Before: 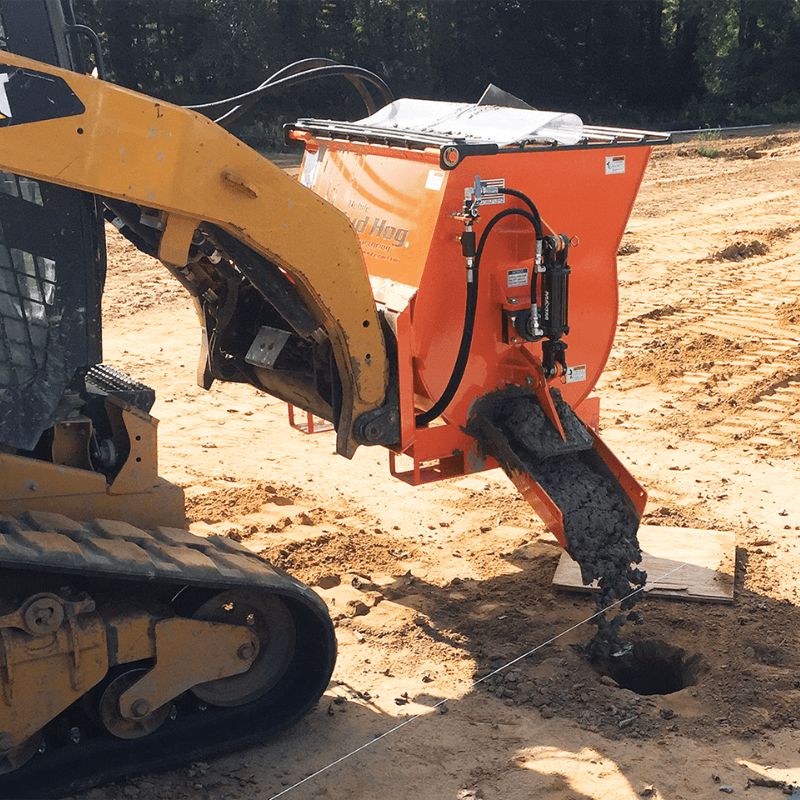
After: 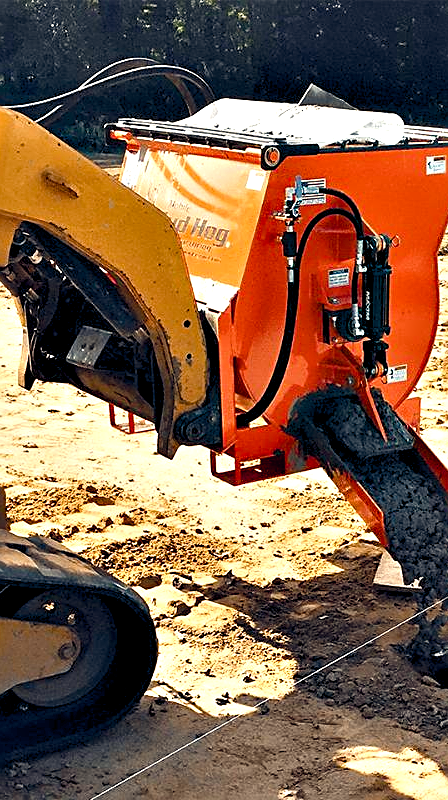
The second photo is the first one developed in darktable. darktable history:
crop and rotate: left 22.421%, right 21.486%
contrast equalizer: y [[0.627 ×6], [0.563 ×6], [0 ×6], [0 ×6], [0 ×6]]
color balance rgb: highlights gain › chroma 3.097%, highlights gain › hue 78.7°, global offset › chroma 0.064%, global offset › hue 253.57°, linear chroma grading › global chroma 9.927%, perceptual saturation grading › global saturation 20.169%, perceptual saturation grading › highlights -19.747%, perceptual saturation grading › shadows 29.738%
sharpen: on, module defaults
exposure: black level correction 0, exposure 0 EV, compensate highlight preservation false
